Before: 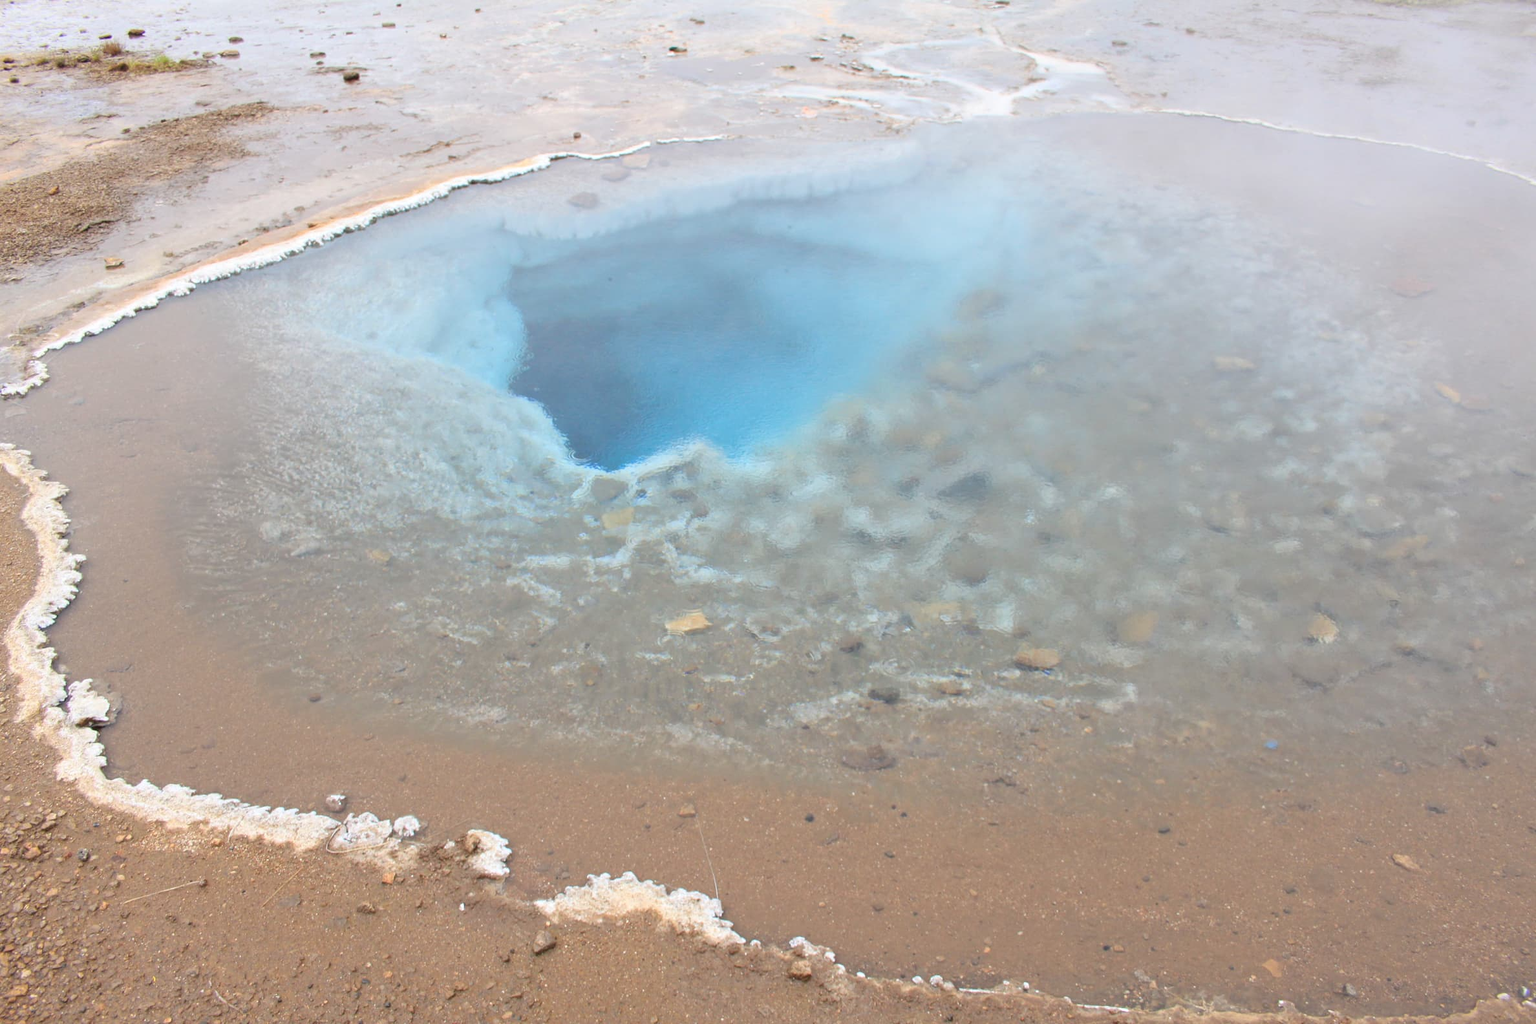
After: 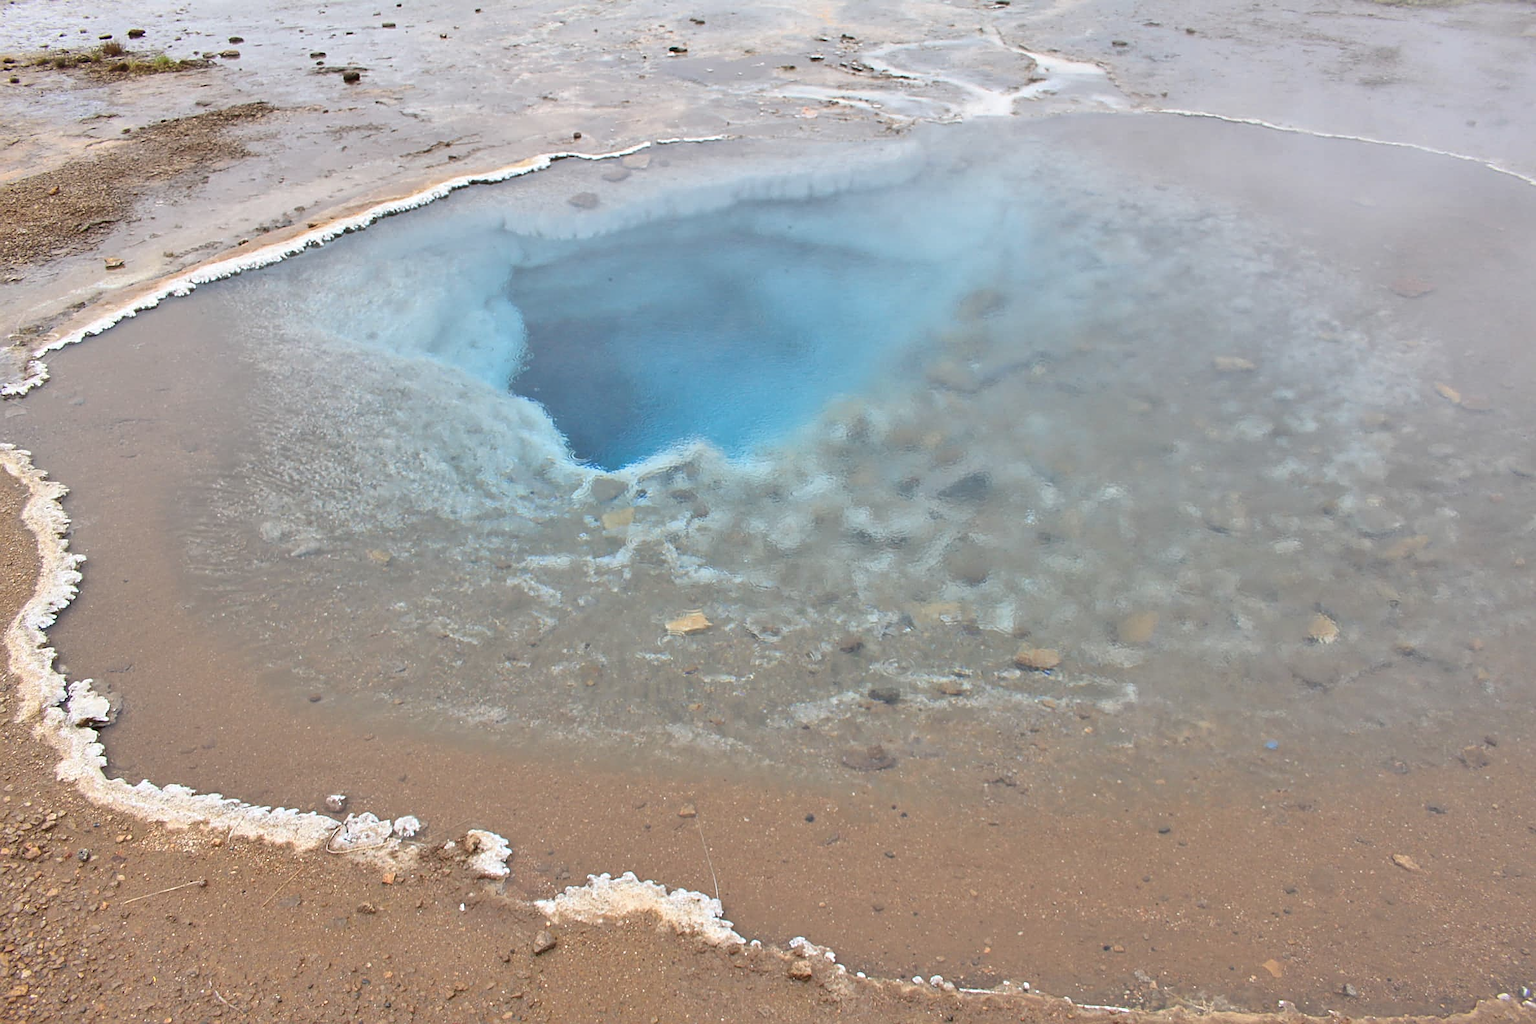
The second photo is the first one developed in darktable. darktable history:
shadows and highlights: shadows 40.3, highlights -53.92, highlights color adjustment 0.109%, low approximation 0.01, soften with gaussian
sharpen: on, module defaults
